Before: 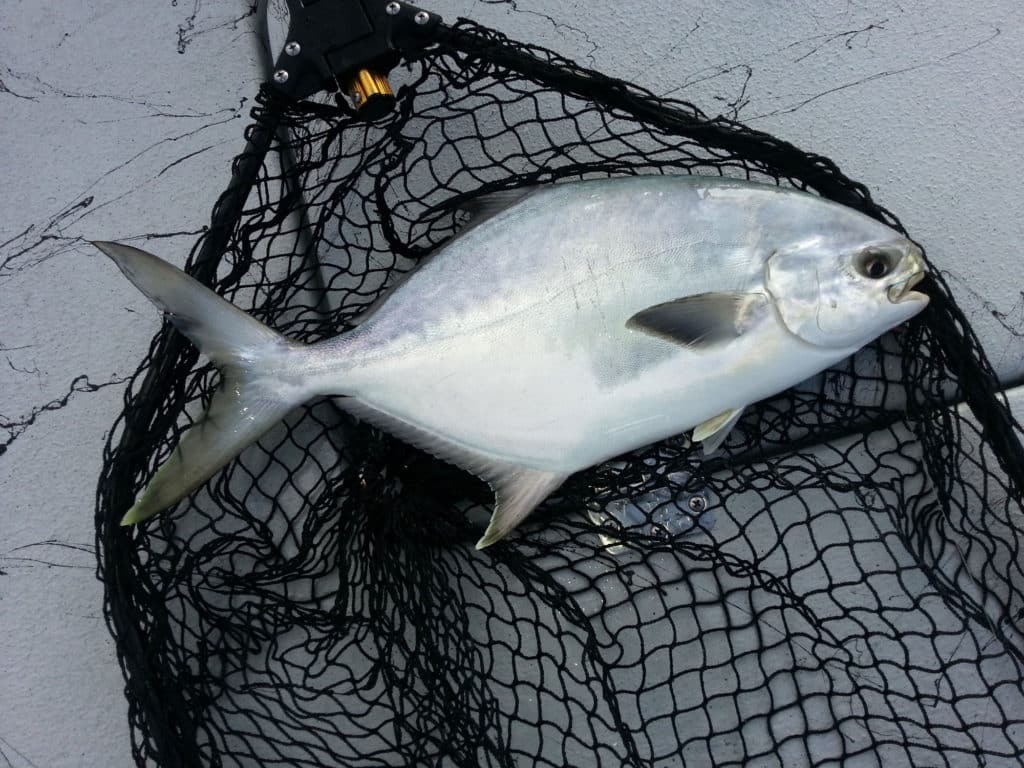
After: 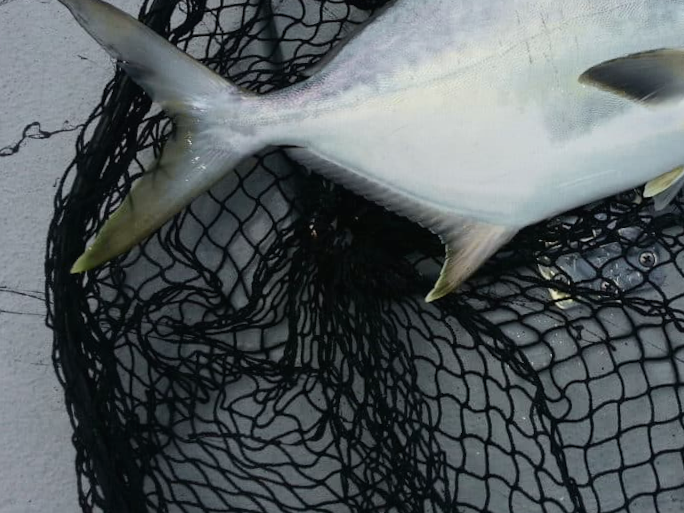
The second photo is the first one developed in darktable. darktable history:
crop and rotate: angle -0.82°, left 3.85%, top 31.828%, right 27.992%
tone curve: curves: ch0 [(0, 0.014) (0.036, 0.047) (0.15, 0.156) (0.27, 0.258) (0.511, 0.506) (0.761, 0.741) (1, 0.919)]; ch1 [(0, 0) (0.179, 0.173) (0.322, 0.32) (0.429, 0.431) (0.502, 0.5) (0.519, 0.522) (0.562, 0.575) (0.631, 0.65) (0.72, 0.692) (1, 1)]; ch2 [(0, 0) (0.29, 0.295) (0.404, 0.436) (0.497, 0.498) (0.533, 0.556) (0.599, 0.607) (0.696, 0.707) (1, 1)], color space Lab, independent channels, preserve colors none
